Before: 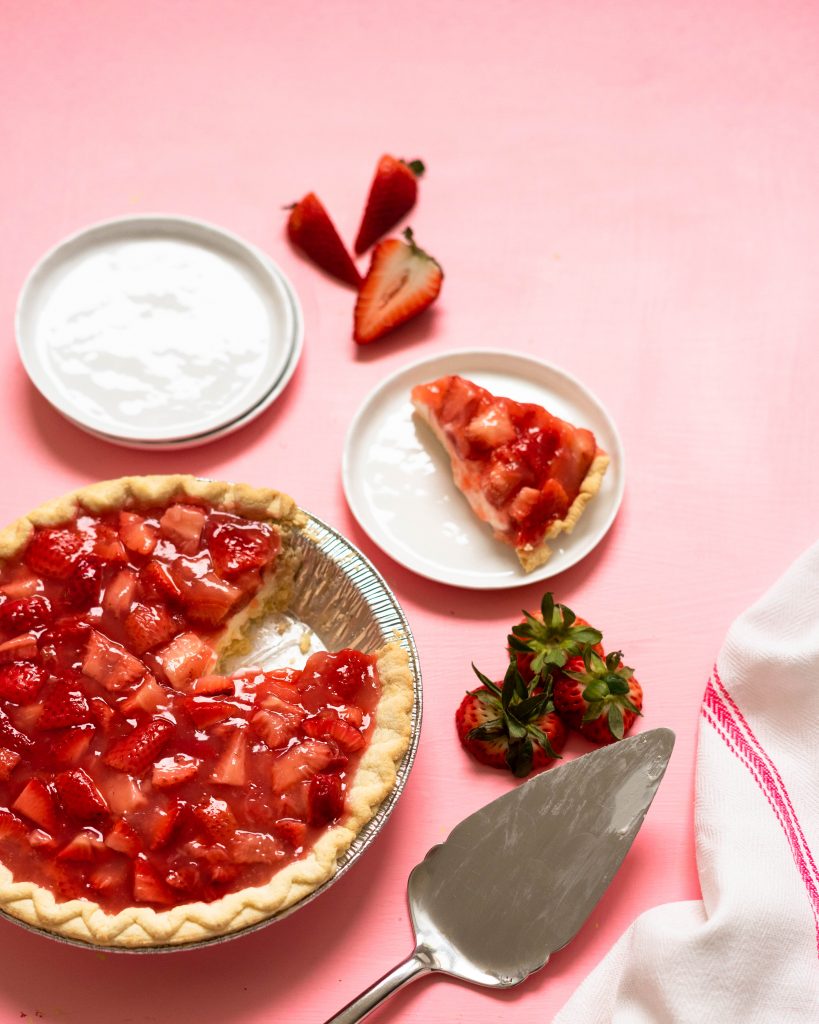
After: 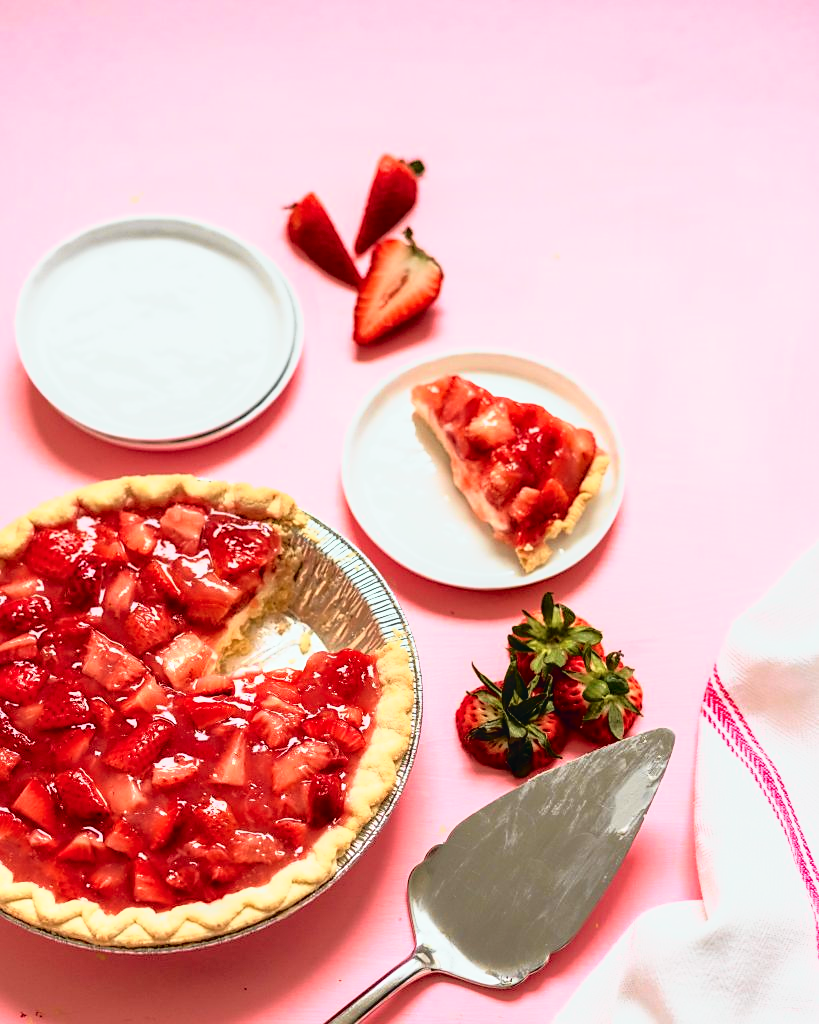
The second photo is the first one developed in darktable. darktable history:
local contrast: on, module defaults
tone curve: curves: ch0 [(0, 0.015) (0.091, 0.055) (0.184, 0.159) (0.304, 0.382) (0.492, 0.579) (0.628, 0.755) (0.832, 0.932) (0.984, 0.963)]; ch1 [(0, 0) (0.34, 0.235) (0.46, 0.46) (0.515, 0.502) (0.553, 0.567) (0.764, 0.815) (1, 1)]; ch2 [(0, 0) (0.44, 0.458) (0.479, 0.492) (0.524, 0.507) (0.557, 0.567) (0.673, 0.699) (1, 1)], color space Lab, independent channels, preserve colors none
sharpen: radius 1.878, amount 0.405, threshold 1.369
